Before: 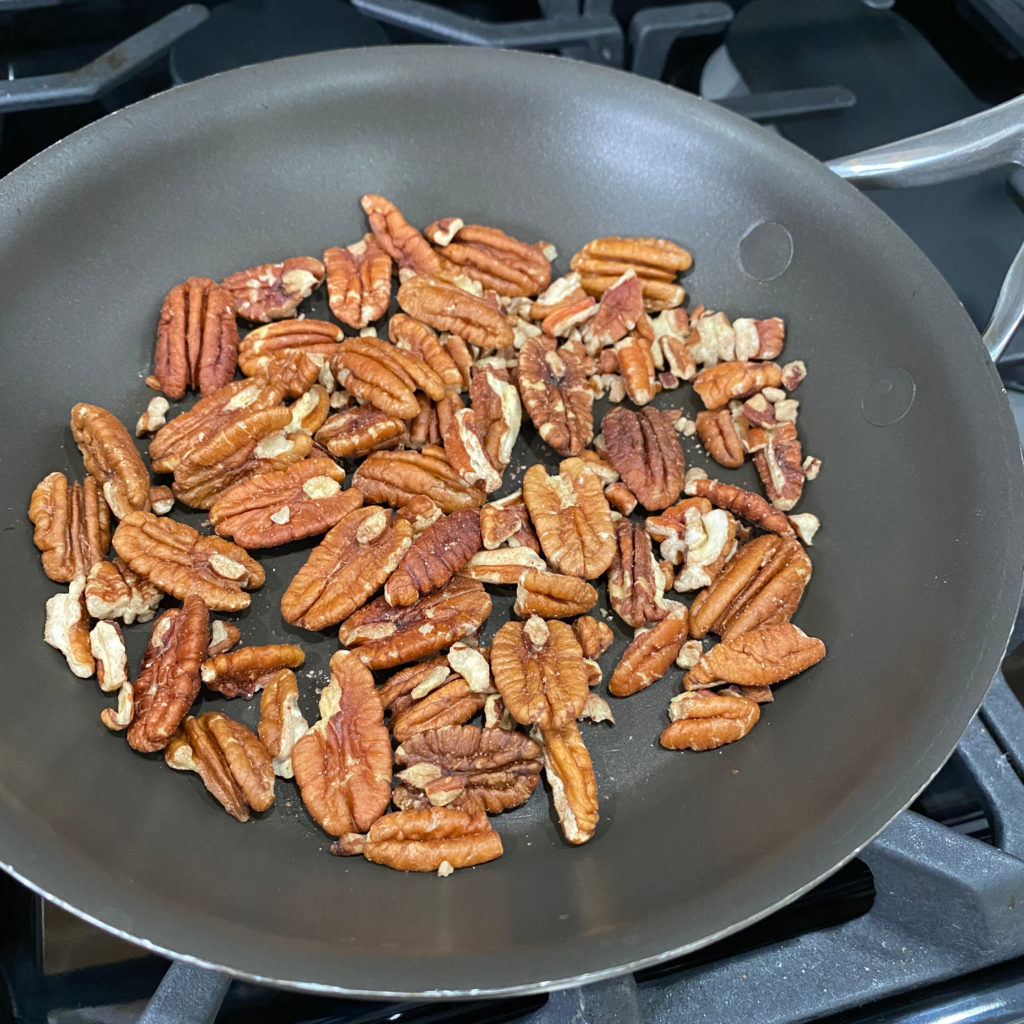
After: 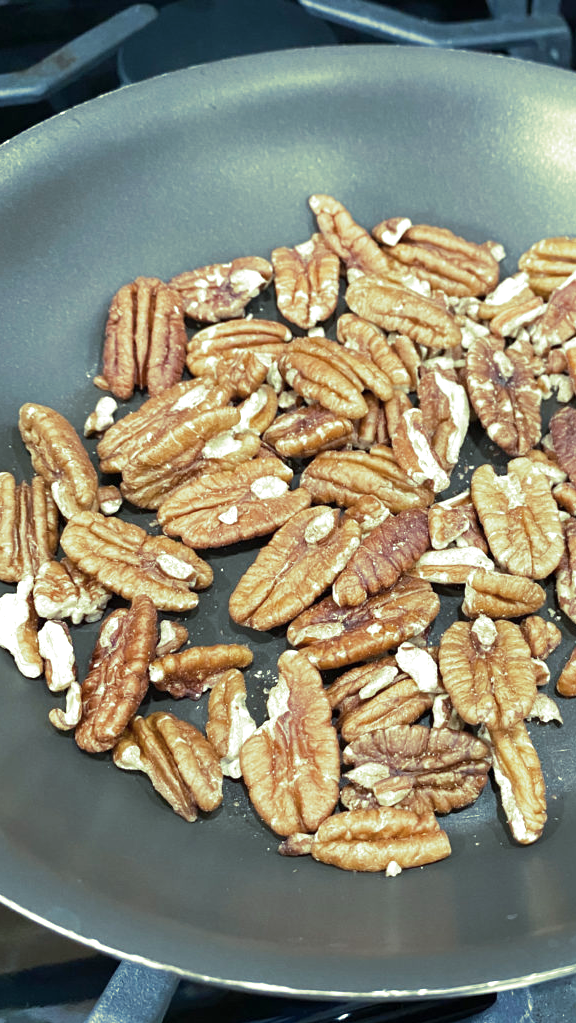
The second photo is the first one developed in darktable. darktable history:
crop: left 5.114%, right 38.589%
color correction: highlights a* -10.04, highlights b* -10.37
exposure: exposure 0.496 EV, compensate highlight preservation false
color zones: curves: ch1 [(0.113, 0.438) (0.75, 0.5)]; ch2 [(0.12, 0.526) (0.75, 0.5)]
split-toning: shadows › hue 290.82°, shadows › saturation 0.34, highlights › saturation 0.38, balance 0, compress 50%
